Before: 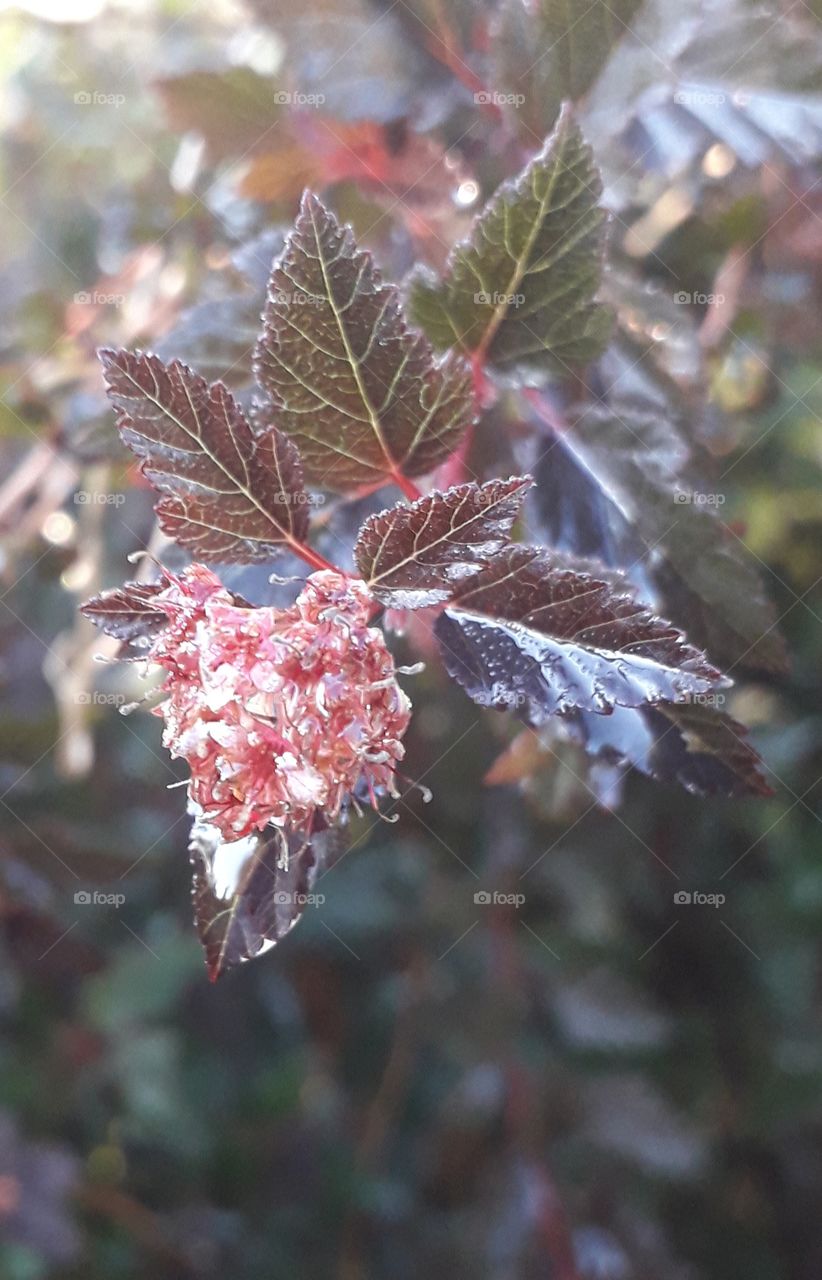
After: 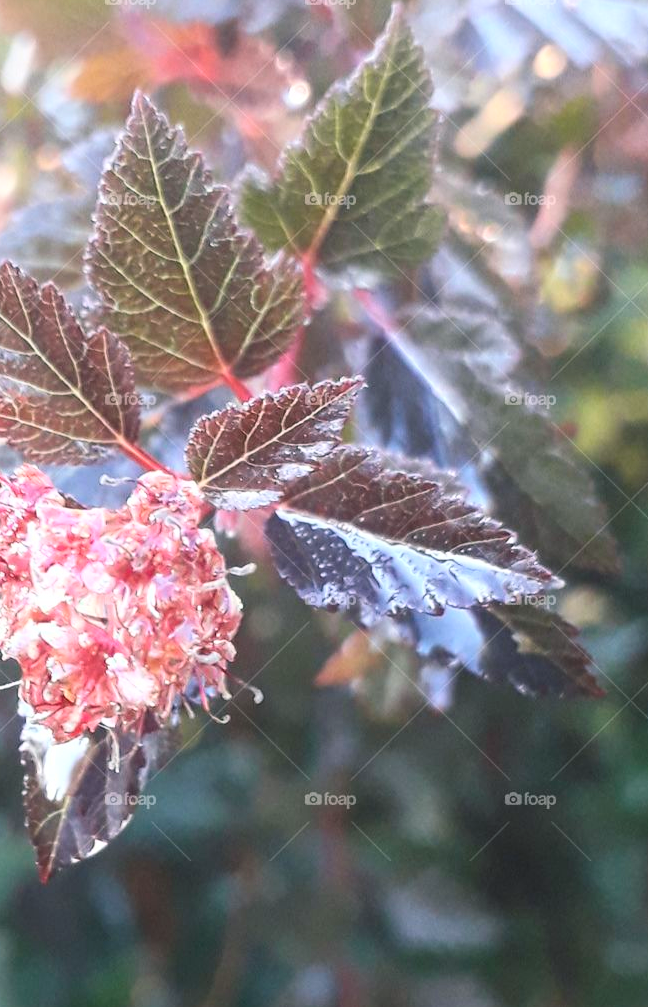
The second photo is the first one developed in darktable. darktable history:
contrast brightness saturation: contrast 0.199, brightness 0.161, saturation 0.225
color balance rgb: shadows lift › luminance -7.715%, shadows lift › chroma 2.427%, shadows lift › hue 164.32°, perceptual saturation grading › global saturation -0.096%, global vibrance 16.468%, saturation formula JzAzBz (2021)
crop and rotate: left 20.661%, top 7.735%, right 0.5%, bottom 13.552%
